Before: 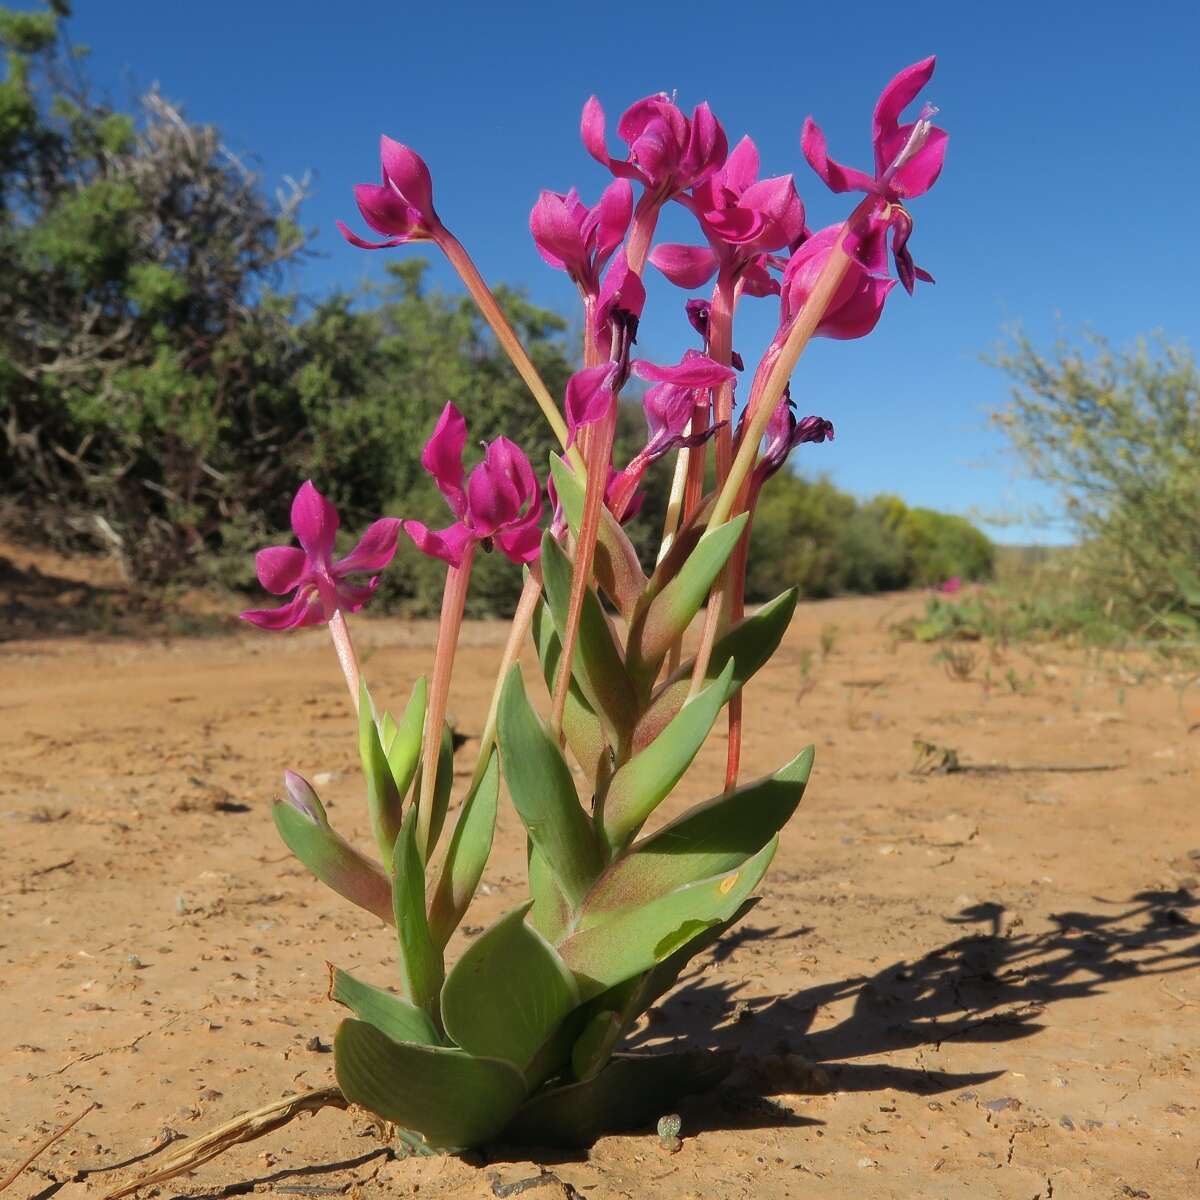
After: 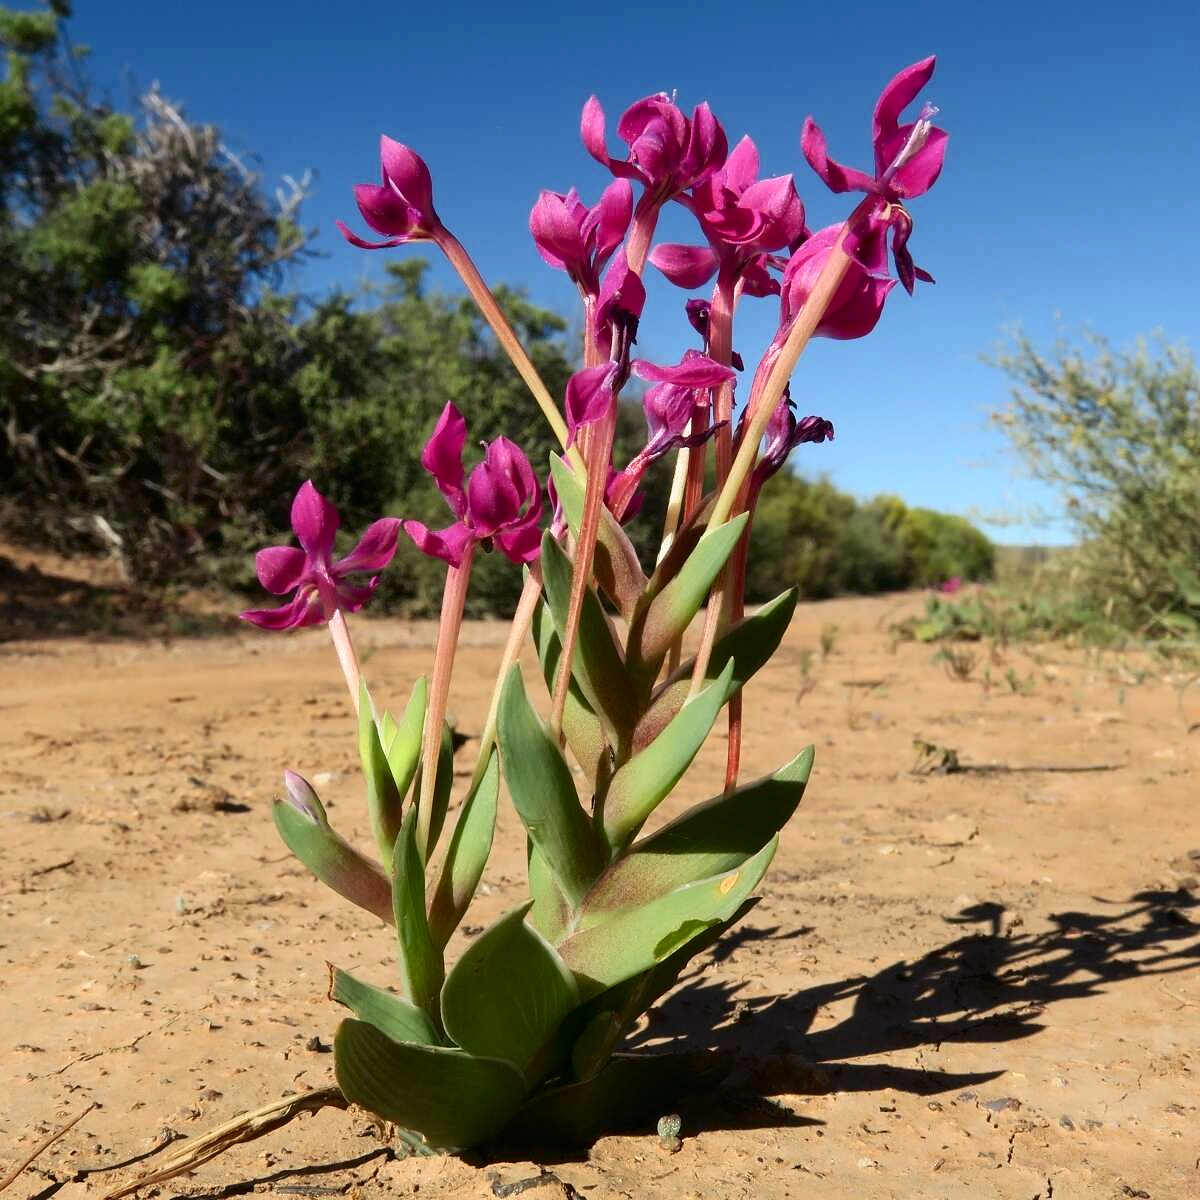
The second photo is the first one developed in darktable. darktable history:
contrast brightness saturation: contrast 0.278
tone curve: color space Lab, independent channels, preserve colors none
